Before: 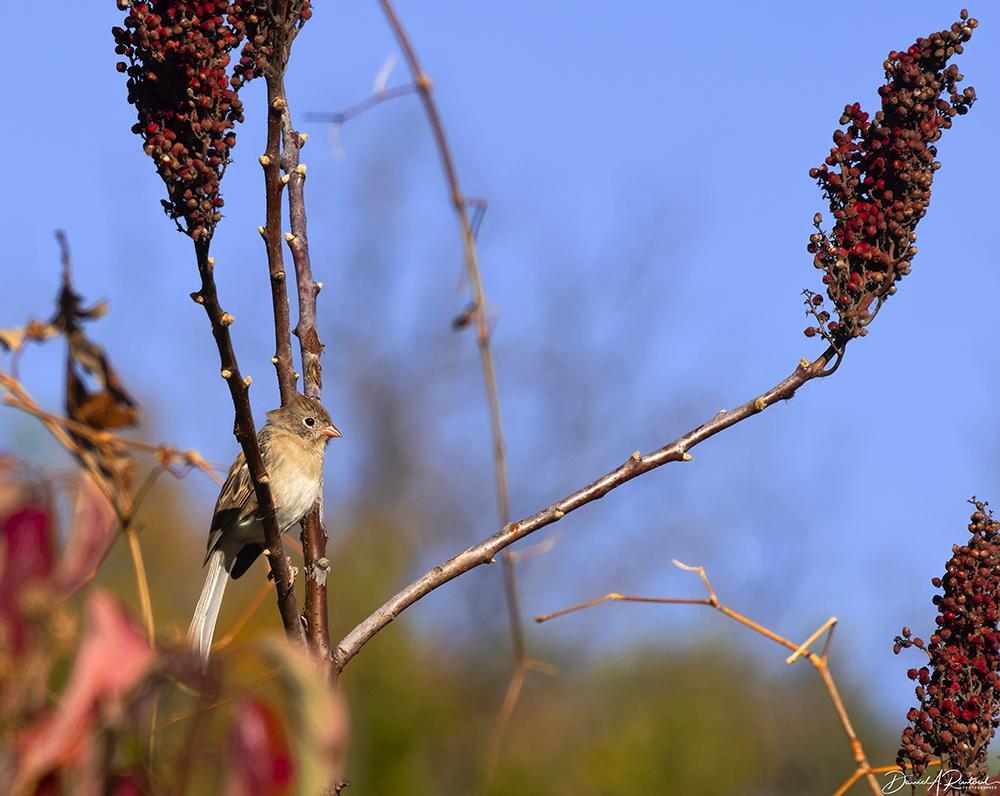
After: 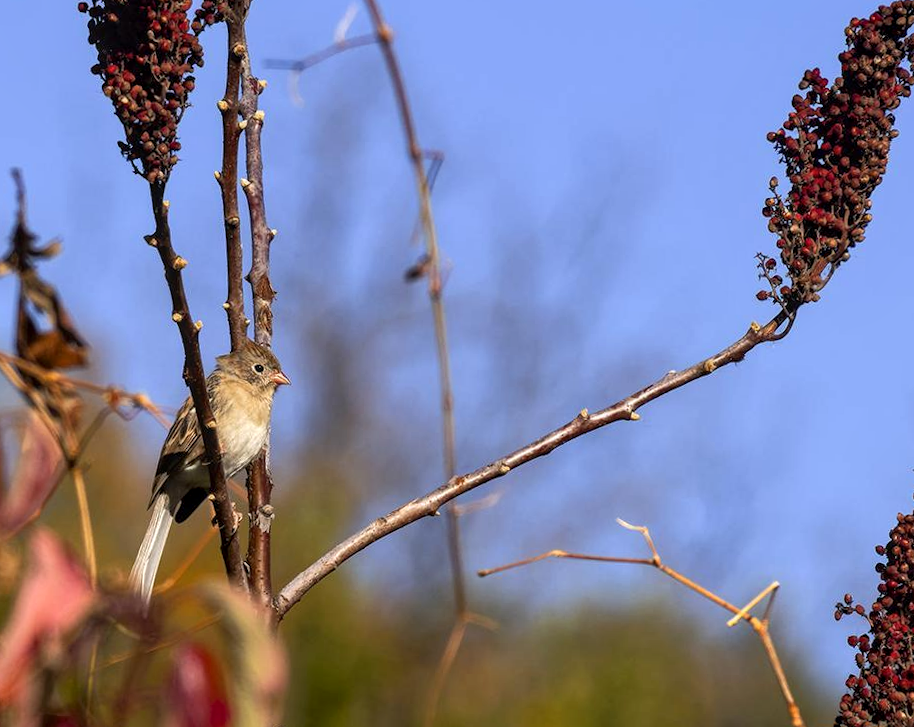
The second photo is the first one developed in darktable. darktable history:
crop and rotate: angle -1.96°, left 3.097%, top 4.154%, right 1.586%, bottom 0.529%
local contrast: on, module defaults
